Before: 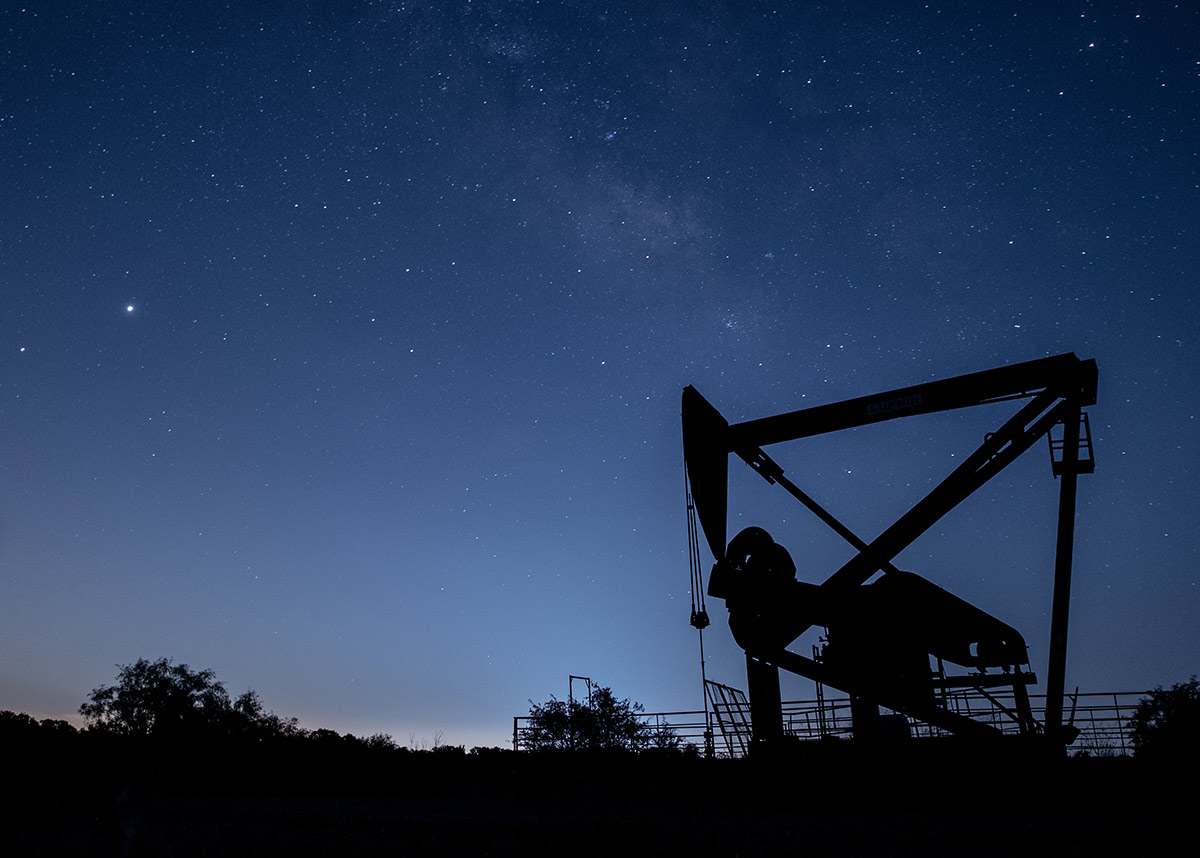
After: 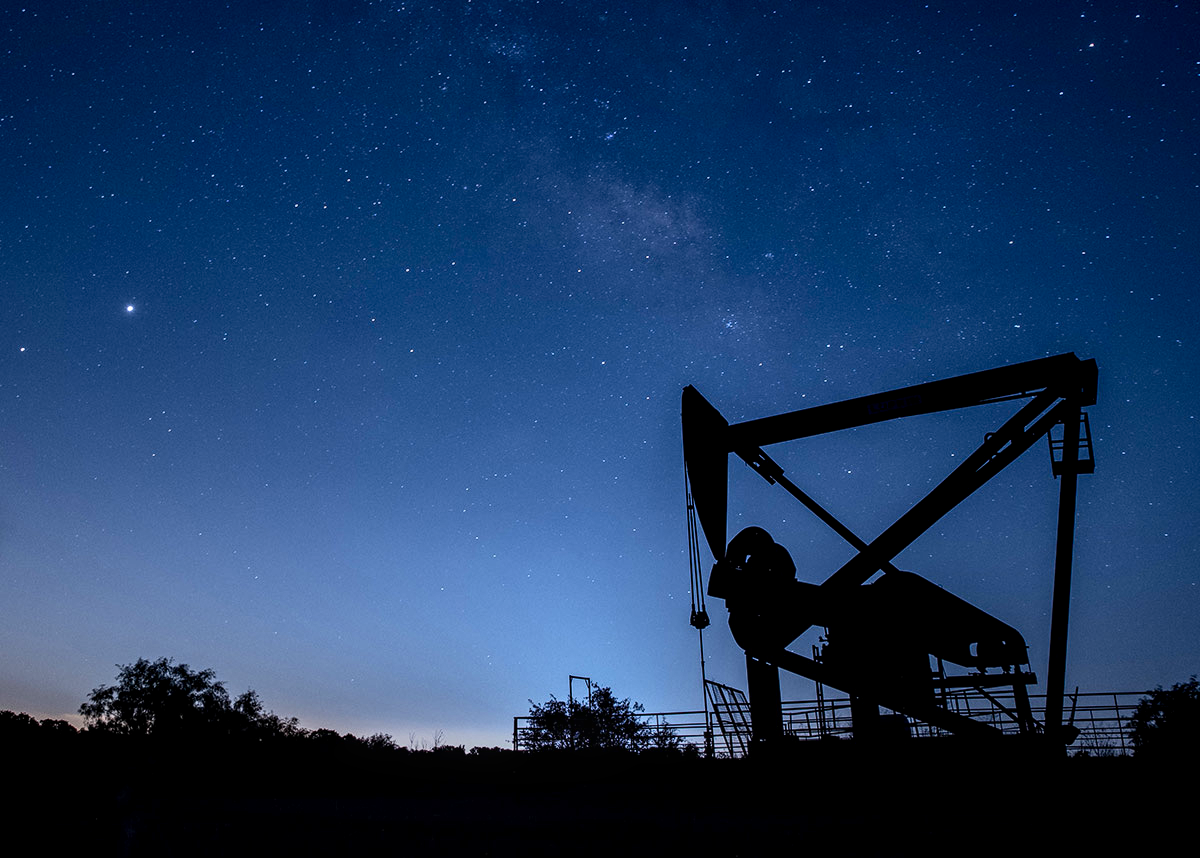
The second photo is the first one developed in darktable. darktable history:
contrast brightness saturation: contrast 0.232, brightness 0.099, saturation 0.291
exposure: black level correction 0.001, exposure 0.016 EV, compensate highlight preservation false
local contrast: on, module defaults
